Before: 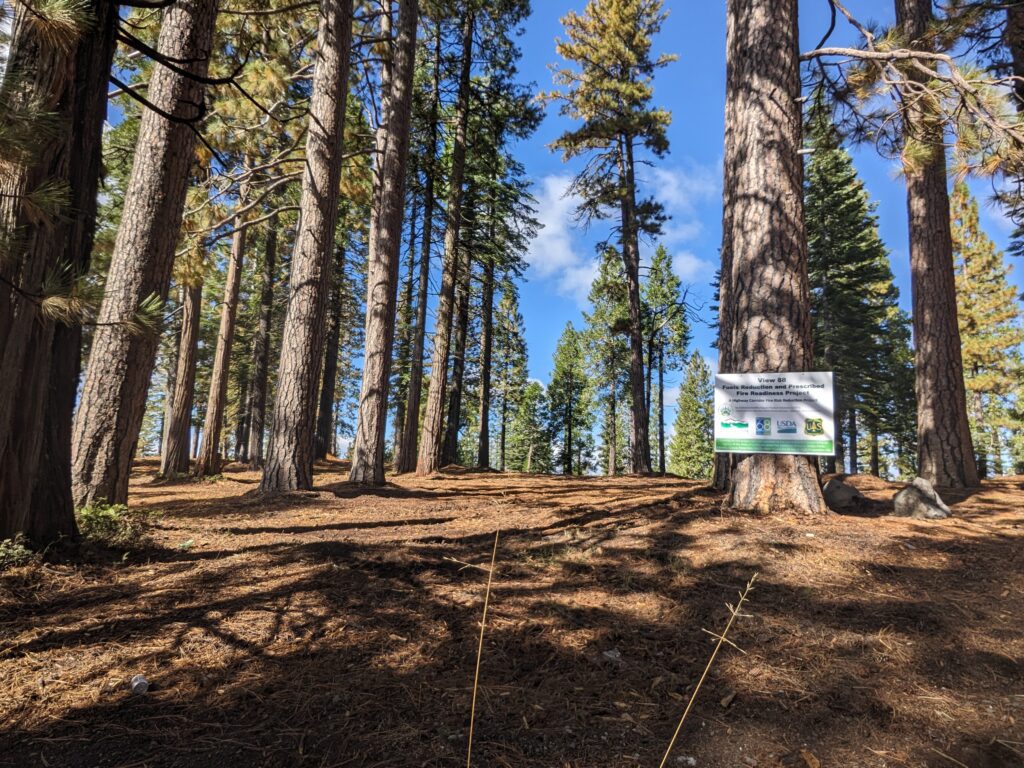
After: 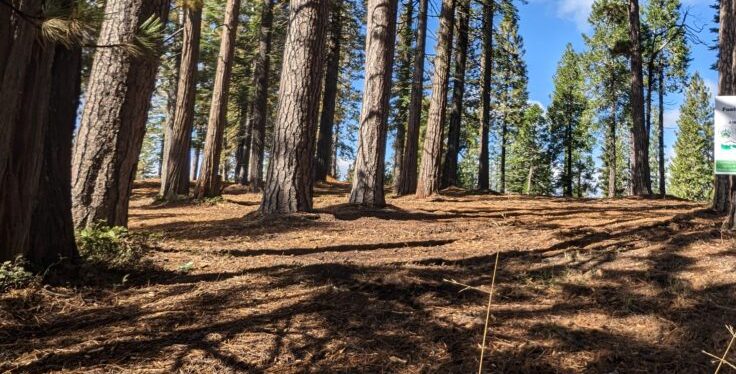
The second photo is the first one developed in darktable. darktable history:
crop: top 36.21%, right 28.119%, bottom 14.994%
shadows and highlights: shadows -30.3, highlights 29.19
